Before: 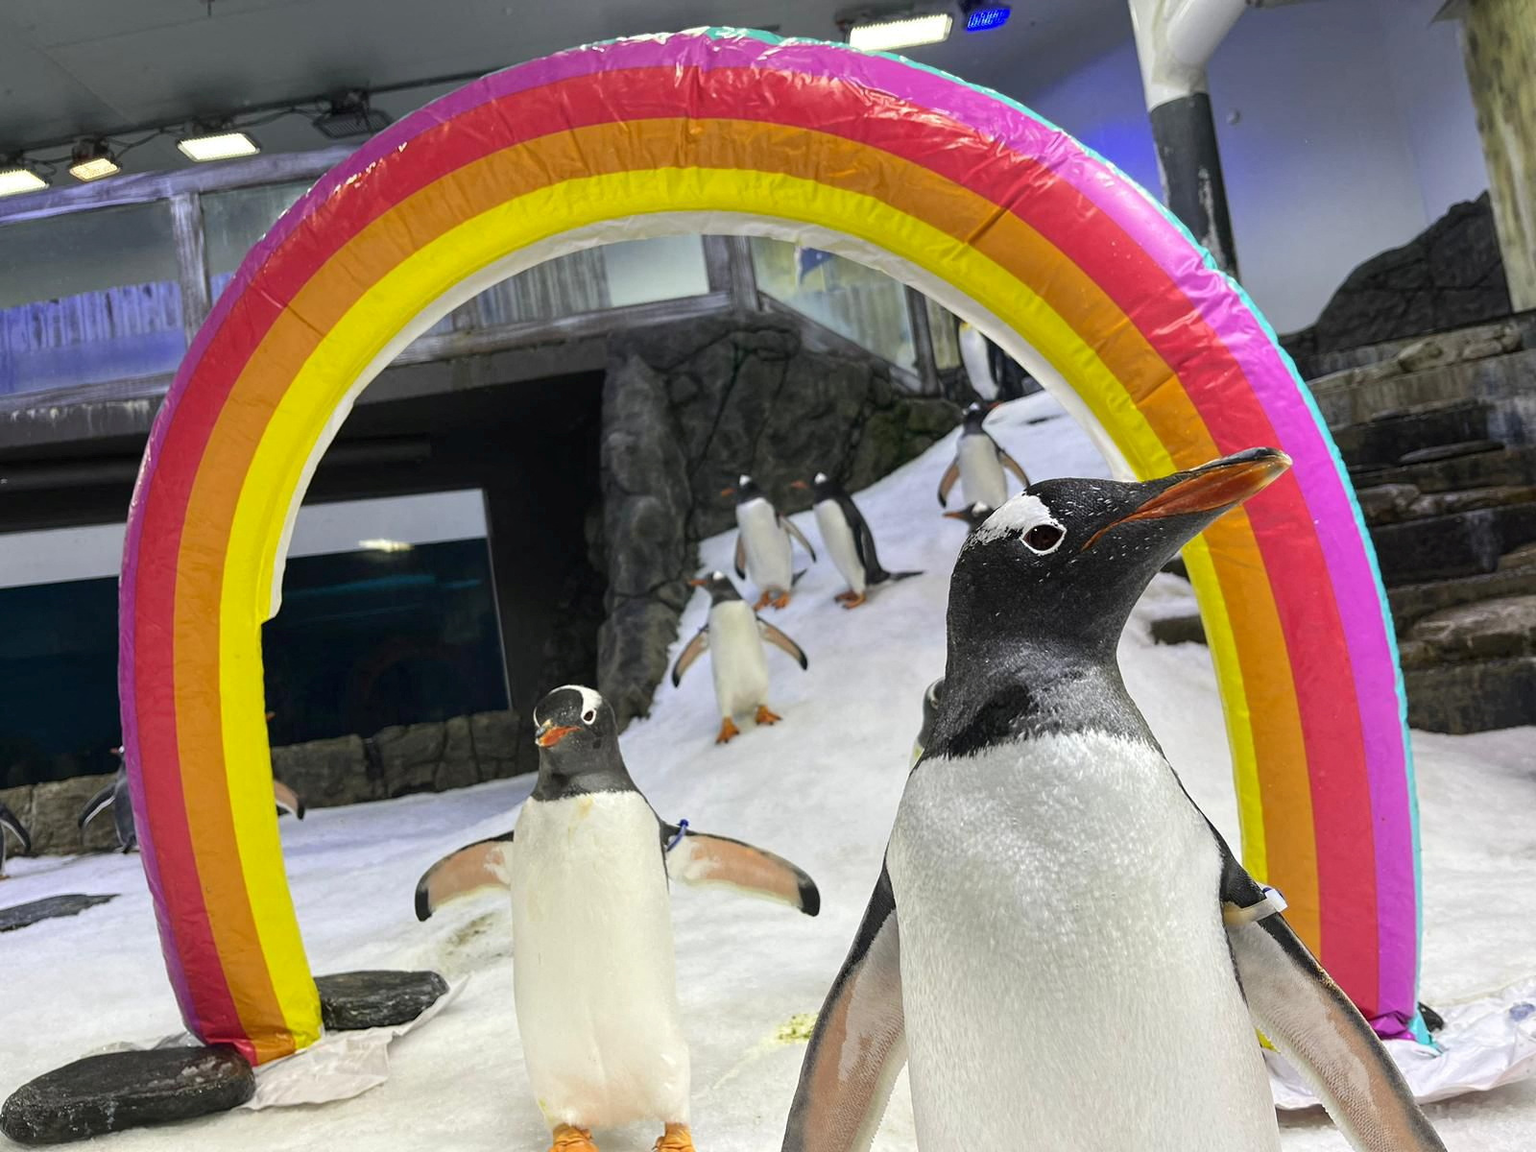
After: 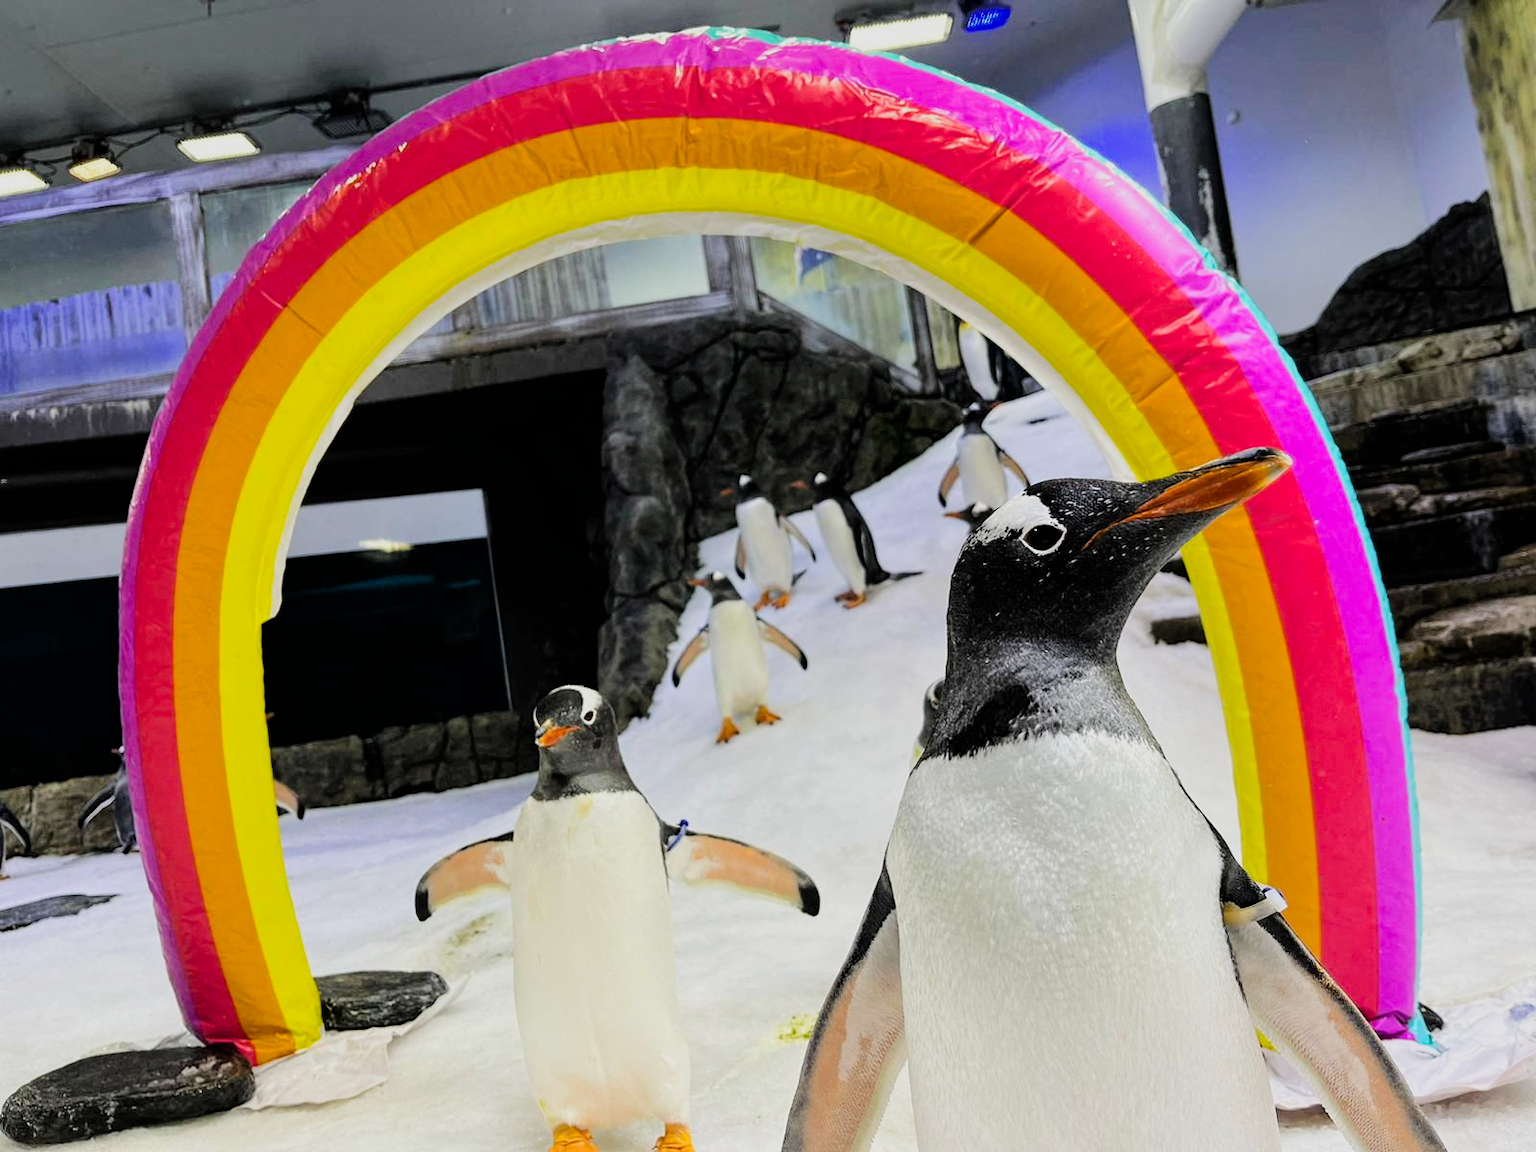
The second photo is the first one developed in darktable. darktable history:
color balance rgb: perceptual saturation grading › global saturation 19.297%, perceptual brilliance grading › mid-tones 10.634%, perceptual brilliance grading › shadows 15.592%, global vibrance 20%
filmic rgb: black relative exposure -5.08 EV, white relative exposure 3.97 EV, hardness 2.89, contrast 1.3, highlights saturation mix -29.57%
